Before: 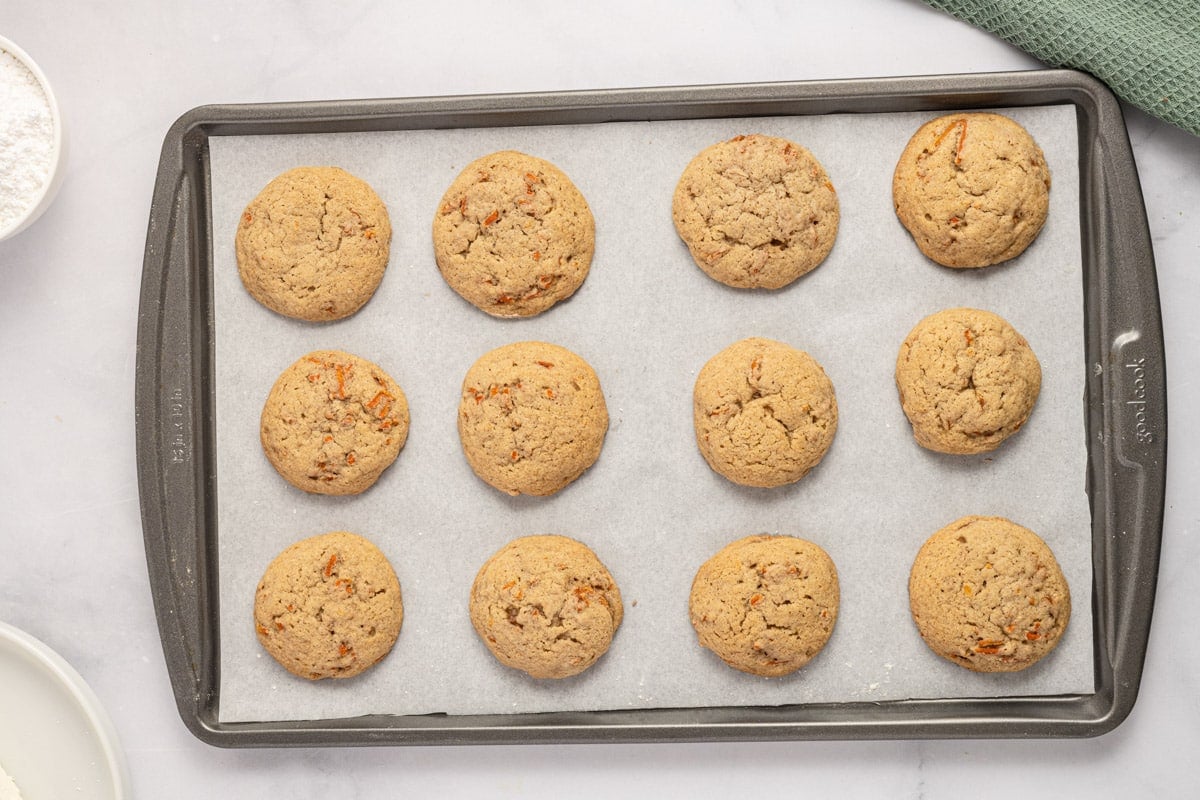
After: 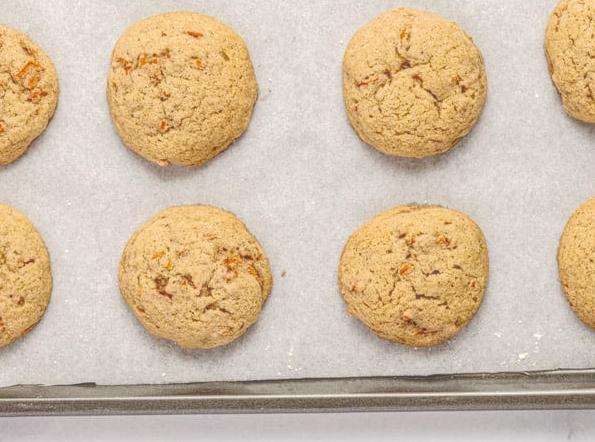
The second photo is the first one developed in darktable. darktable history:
velvia: on, module defaults
local contrast: highlights 66%, shadows 32%, detail 166%, midtone range 0.2
crop: left 29.28%, top 41.275%, right 21.098%, bottom 3.469%
base curve: curves: ch0 [(0, 0.024) (0.055, 0.065) (0.121, 0.166) (0.236, 0.319) (0.693, 0.726) (1, 1)], preserve colors none
